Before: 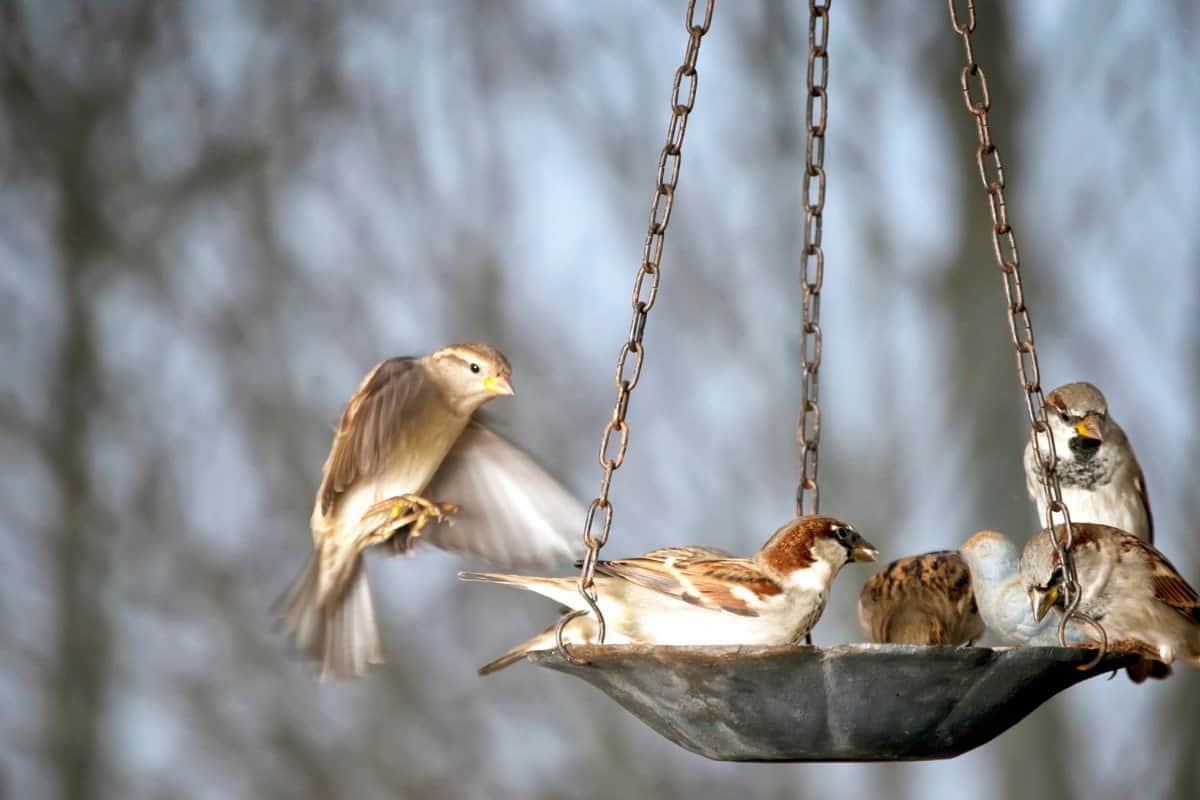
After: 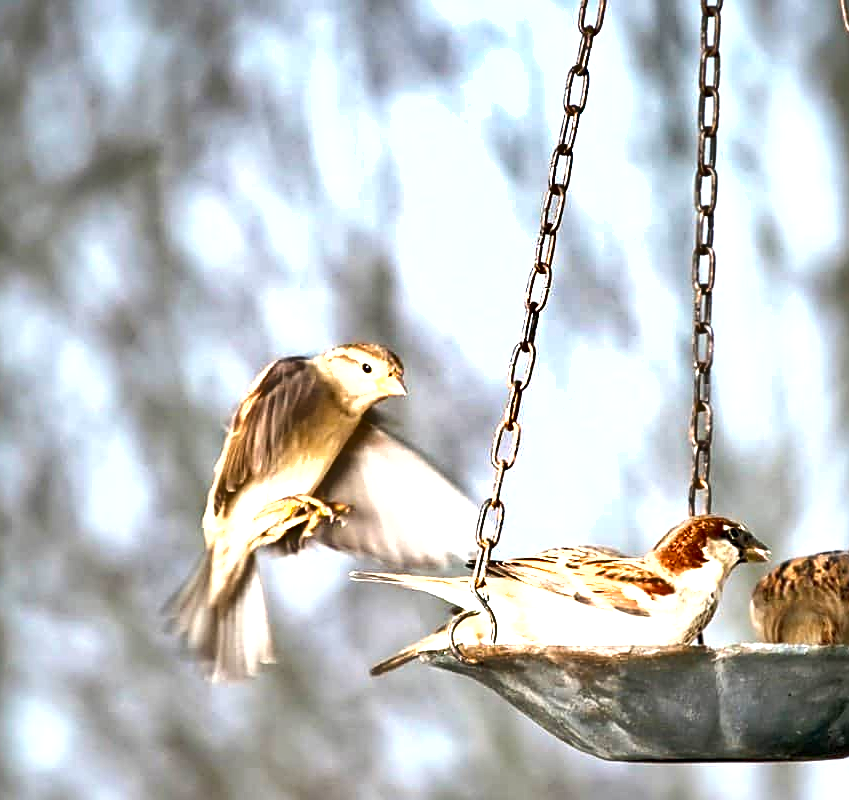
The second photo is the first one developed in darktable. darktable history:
sharpen: on, module defaults
crop and rotate: left 9.061%, right 20.142%
shadows and highlights: soften with gaussian
exposure: black level correction 0, exposure 1.2 EV, compensate exposure bias true, compensate highlight preservation false
